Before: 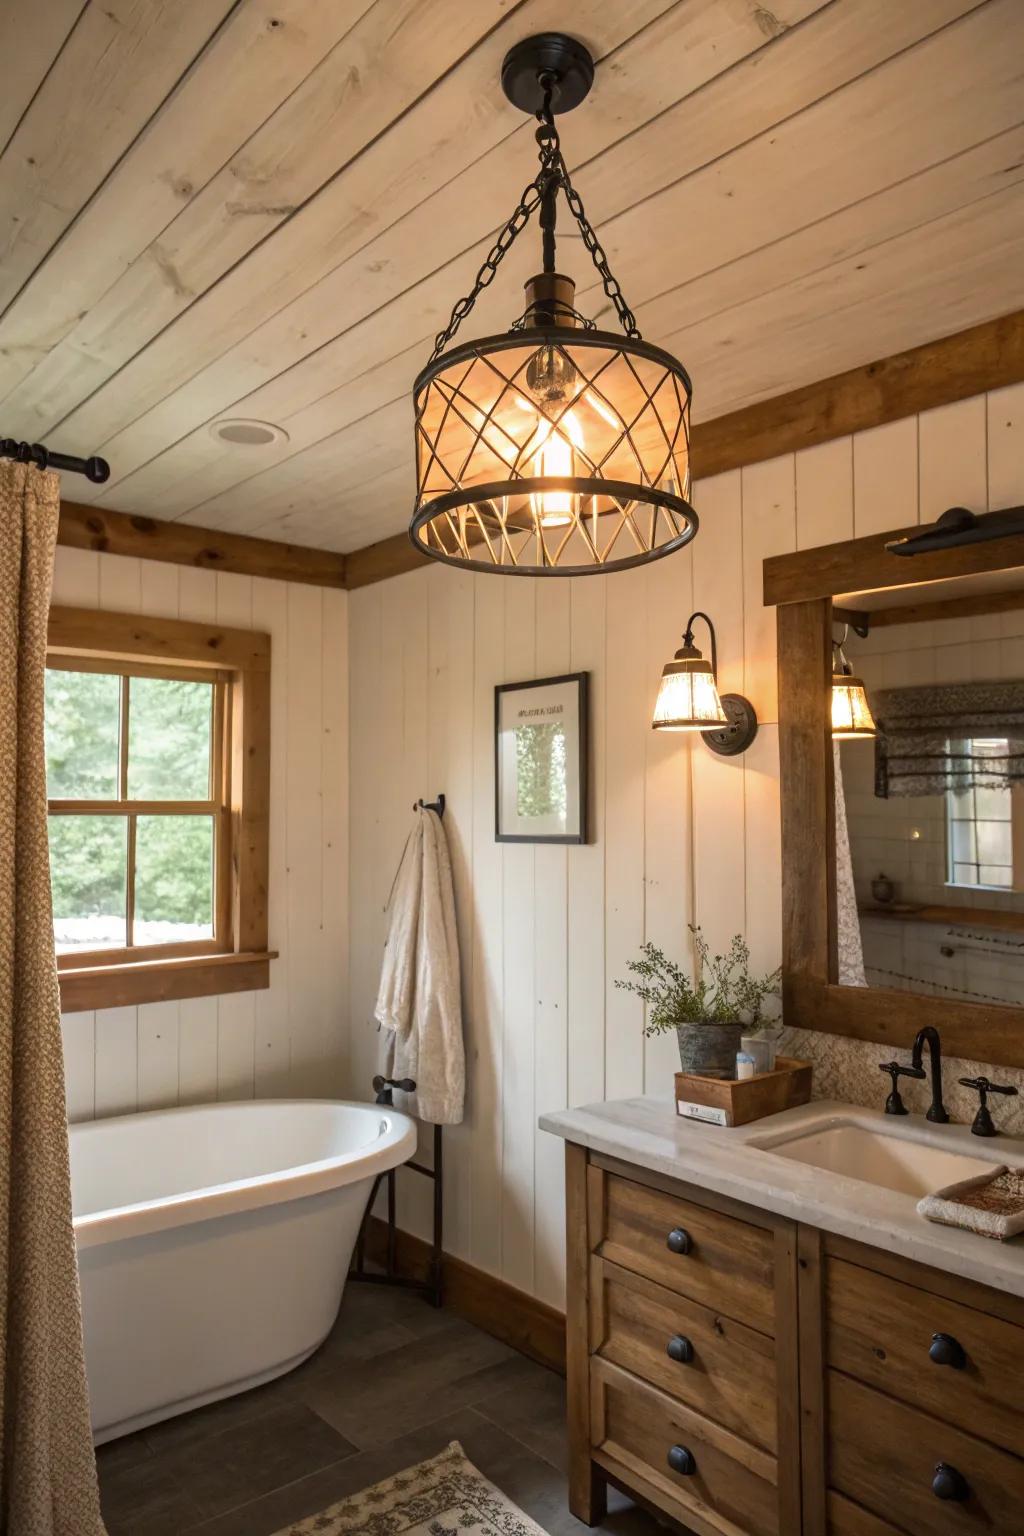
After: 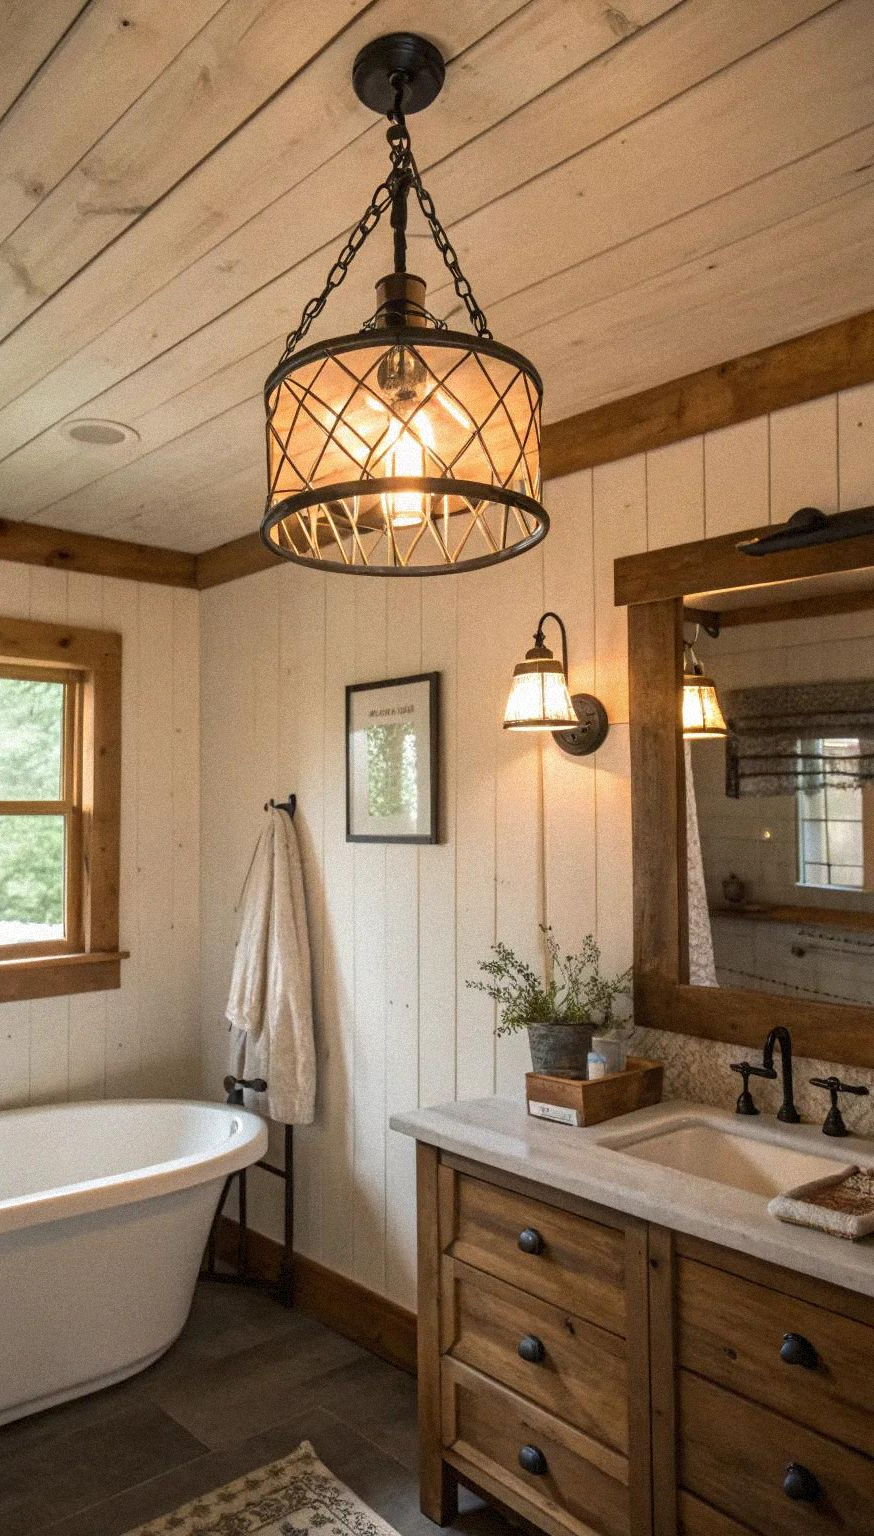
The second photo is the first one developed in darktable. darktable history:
crop and rotate: left 14.584%
grain: mid-tones bias 0%
